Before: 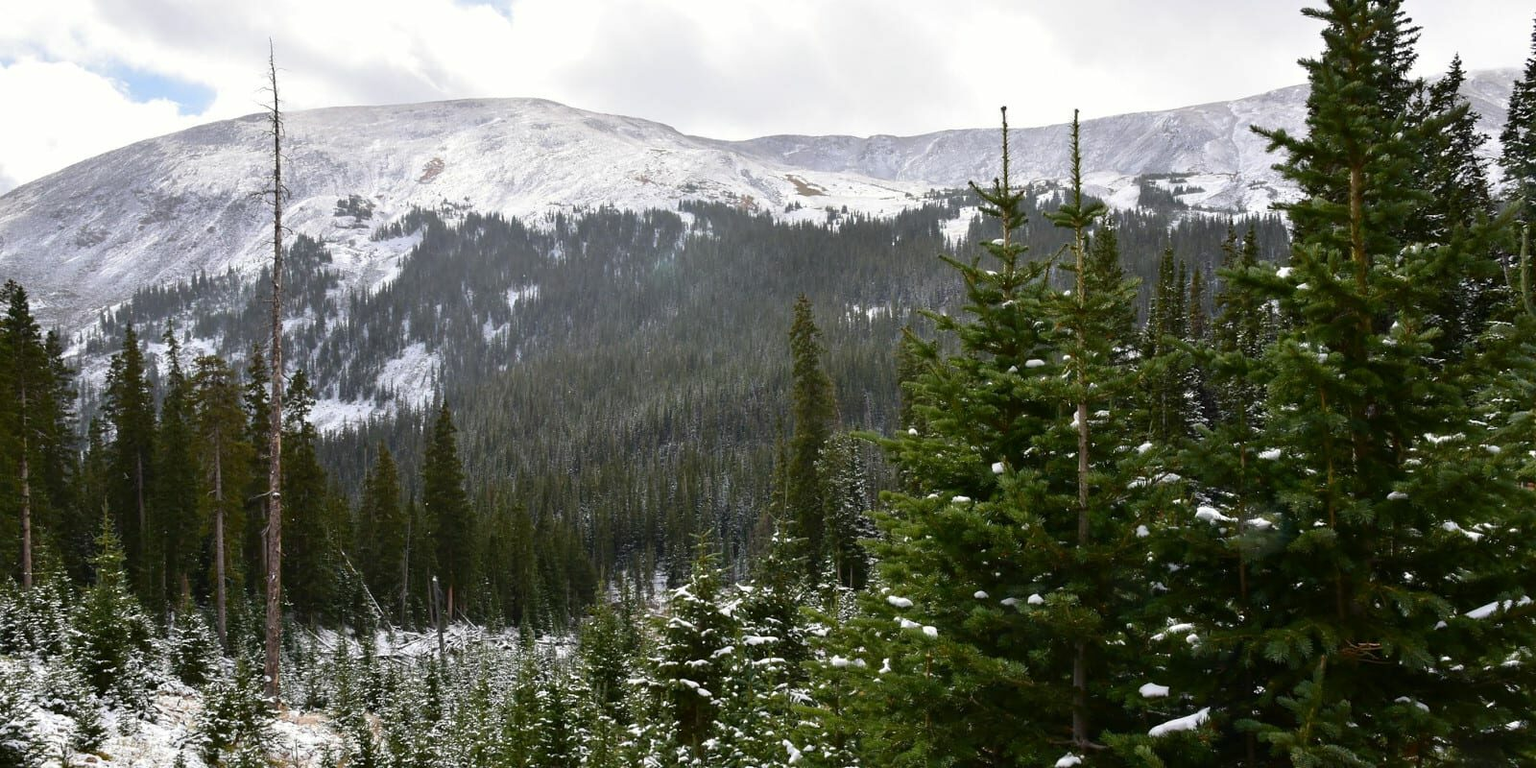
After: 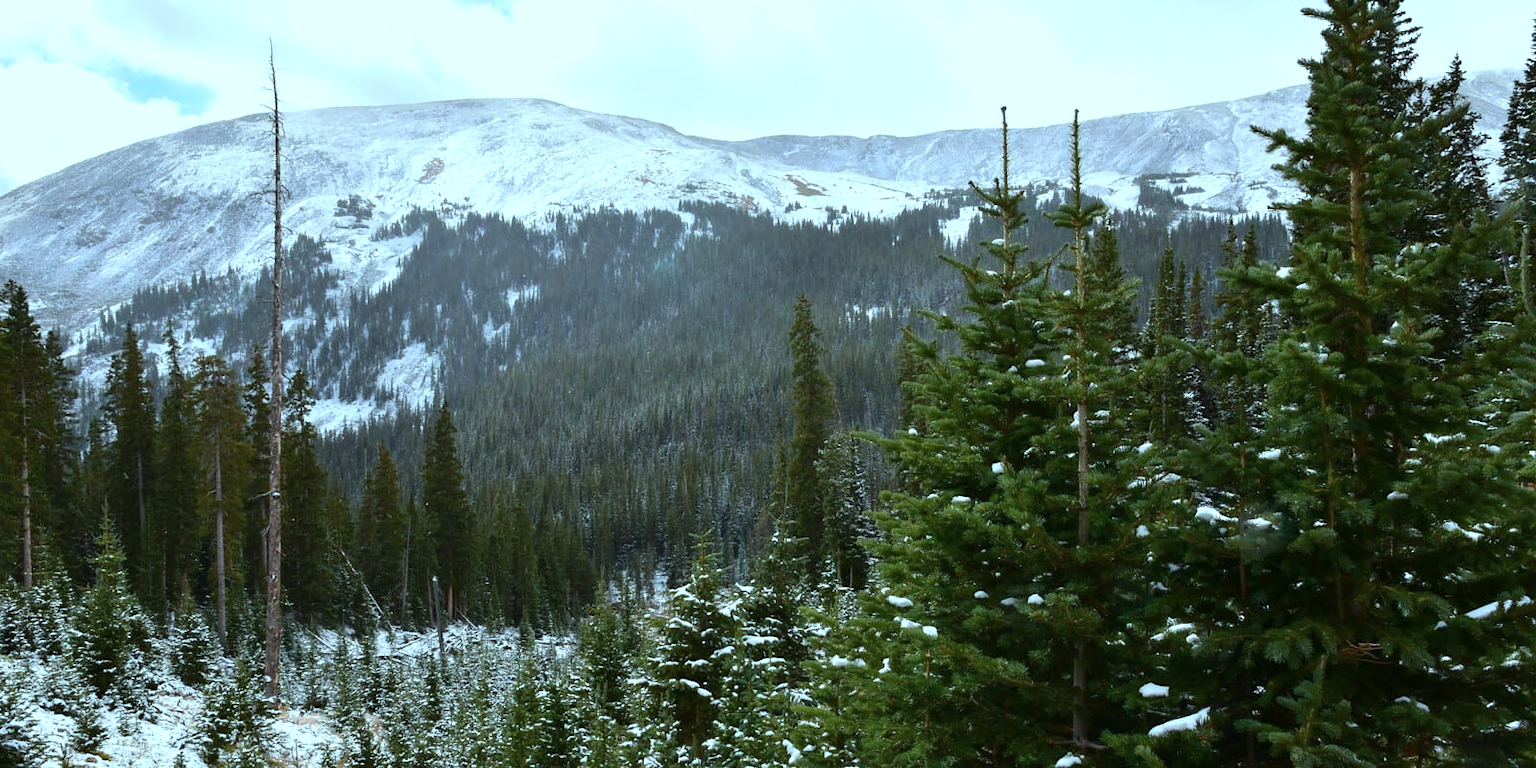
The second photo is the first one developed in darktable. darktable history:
color correction: highlights a* -12.04, highlights b* -15.25
exposure: exposure 0.203 EV, compensate exposure bias true, compensate highlight preservation false
